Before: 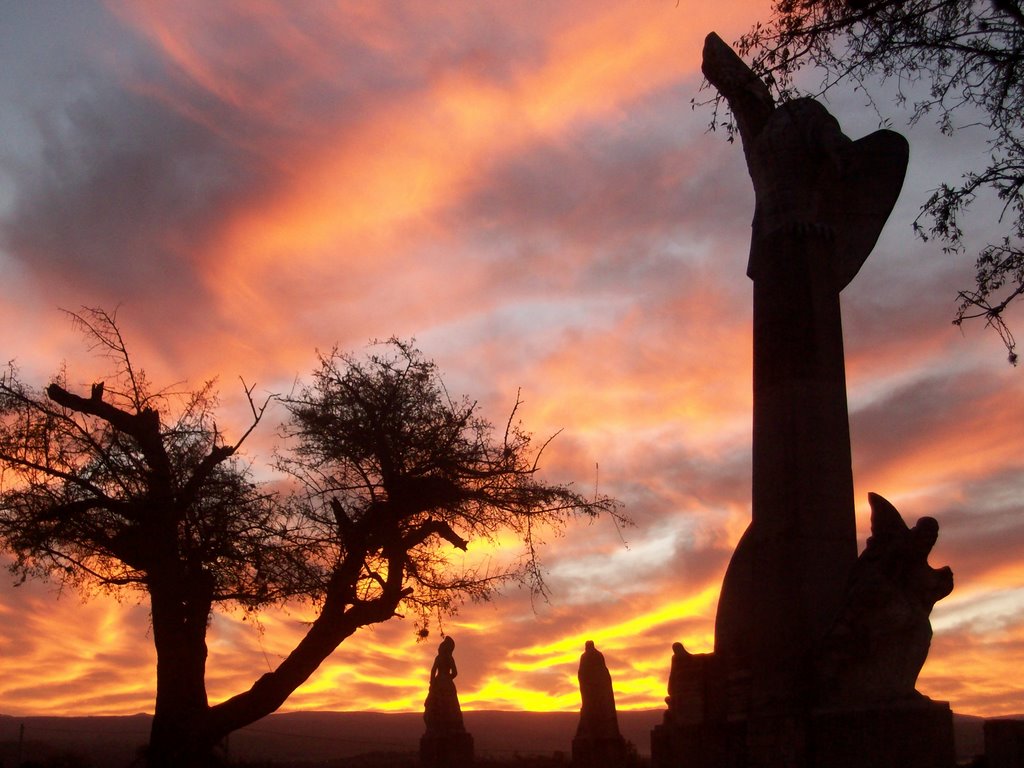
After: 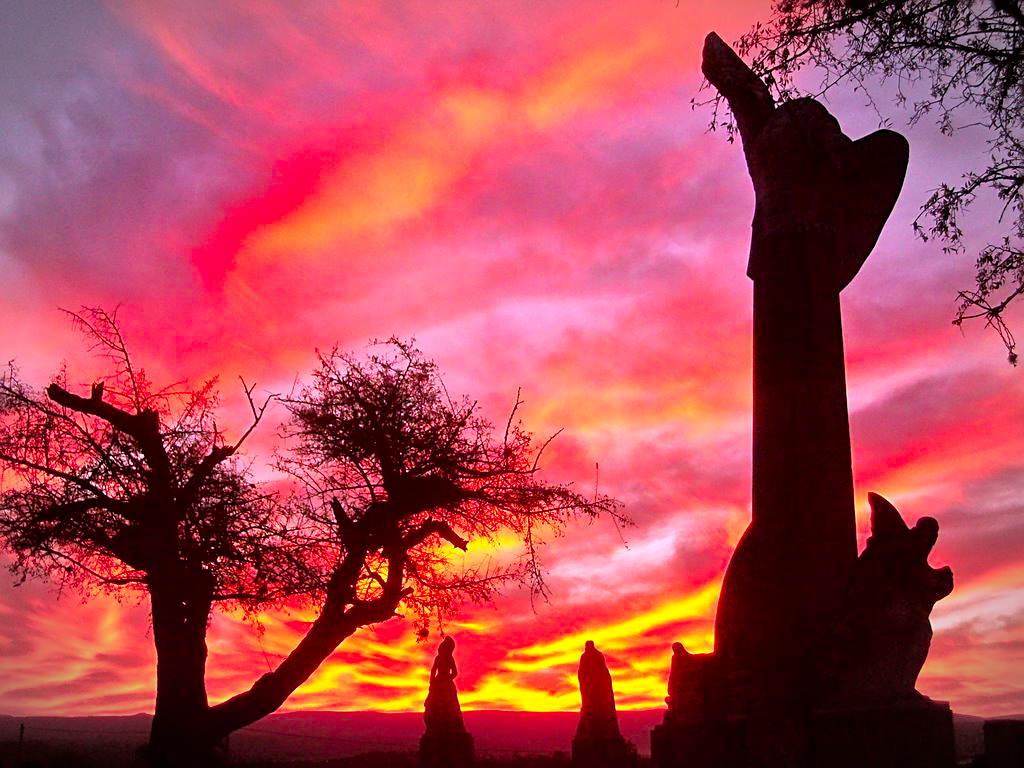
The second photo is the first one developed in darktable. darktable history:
velvia: on, module defaults
color correction: highlights a* 19.5, highlights b* -11.53, saturation 1.69
tone equalizer: -7 EV 0.15 EV, -6 EV 0.6 EV, -5 EV 1.15 EV, -4 EV 1.33 EV, -3 EV 1.15 EV, -2 EV 0.6 EV, -1 EV 0.15 EV, mask exposure compensation -0.5 EV
color balance: mode lift, gamma, gain (sRGB), lift [1, 1.049, 1, 1]
sharpen: amount 0.575
local contrast: mode bilateral grid, contrast 20, coarseness 50, detail 120%, midtone range 0.2
levels: mode automatic, gray 50.8%
vignetting: automatic ratio true
